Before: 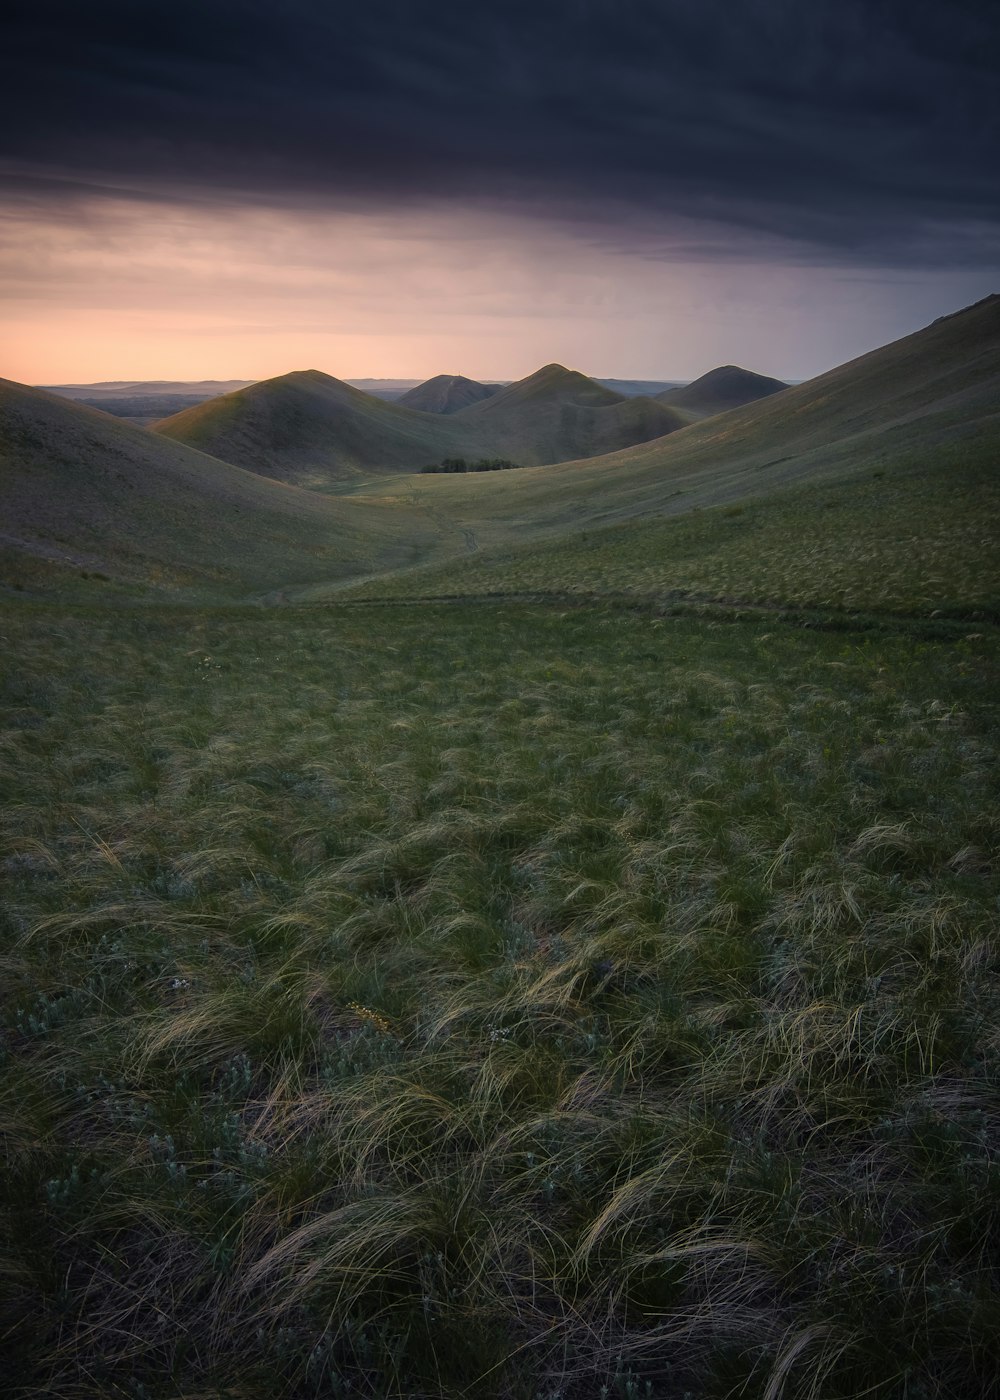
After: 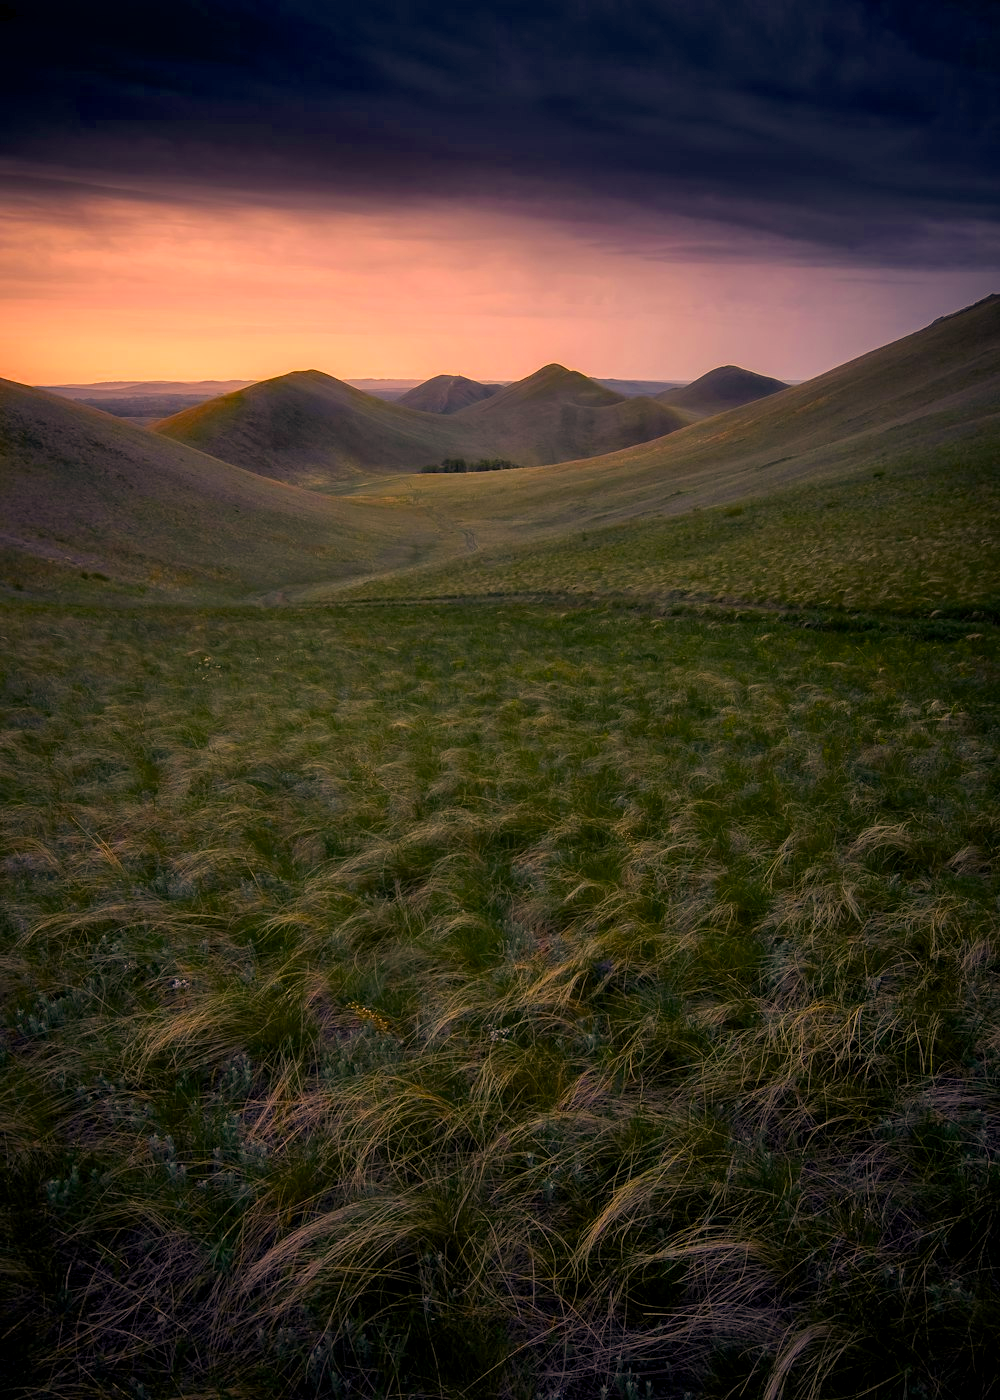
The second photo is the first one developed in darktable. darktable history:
color correction: highlights a* 22.63, highlights b* 21.66
color balance rgb: global offset › luminance -0.489%, perceptual saturation grading › global saturation 25.839%, perceptual brilliance grading › global brilliance 10.987%, saturation formula JzAzBz (2021)
